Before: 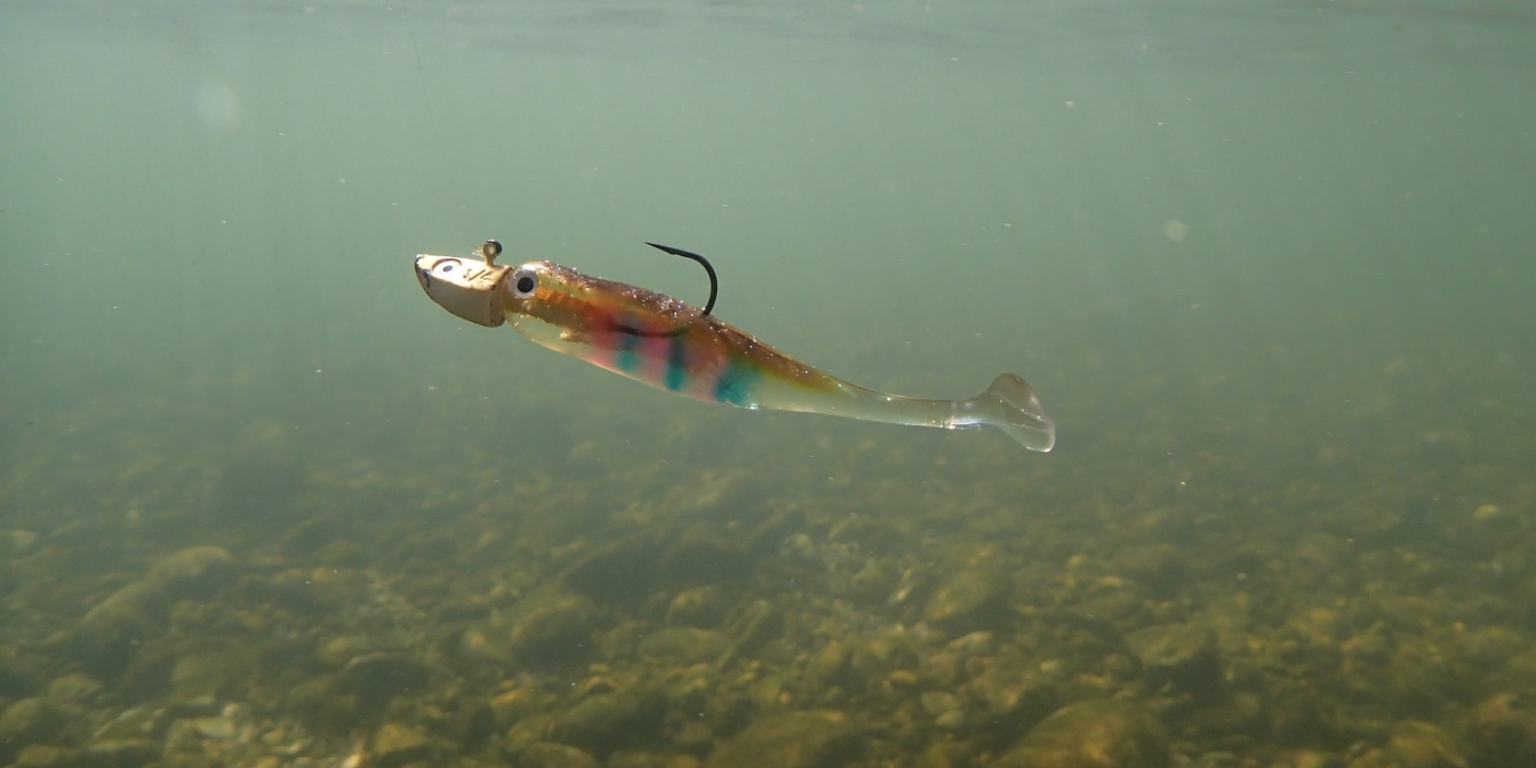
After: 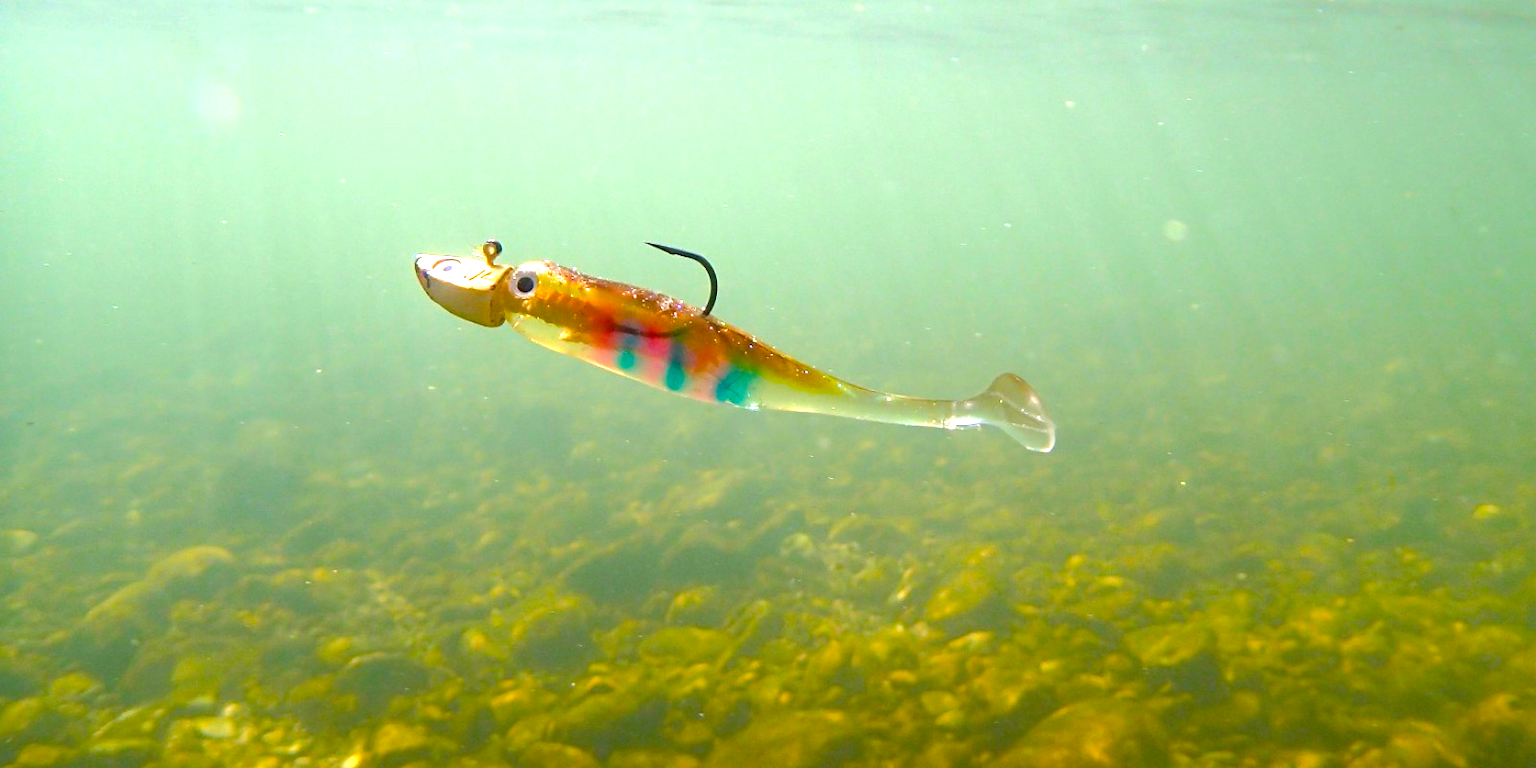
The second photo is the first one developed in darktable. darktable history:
exposure: exposure 0.943 EV, compensate highlight preservation false
color balance rgb: linear chroma grading › shadows 10%, linear chroma grading › highlights 10%, linear chroma grading › global chroma 15%, linear chroma grading › mid-tones 15%, perceptual saturation grading › global saturation 40%, perceptual saturation grading › highlights -25%, perceptual saturation grading › mid-tones 35%, perceptual saturation grading › shadows 35%, perceptual brilliance grading › global brilliance 11.29%, global vibrance 11.29%
